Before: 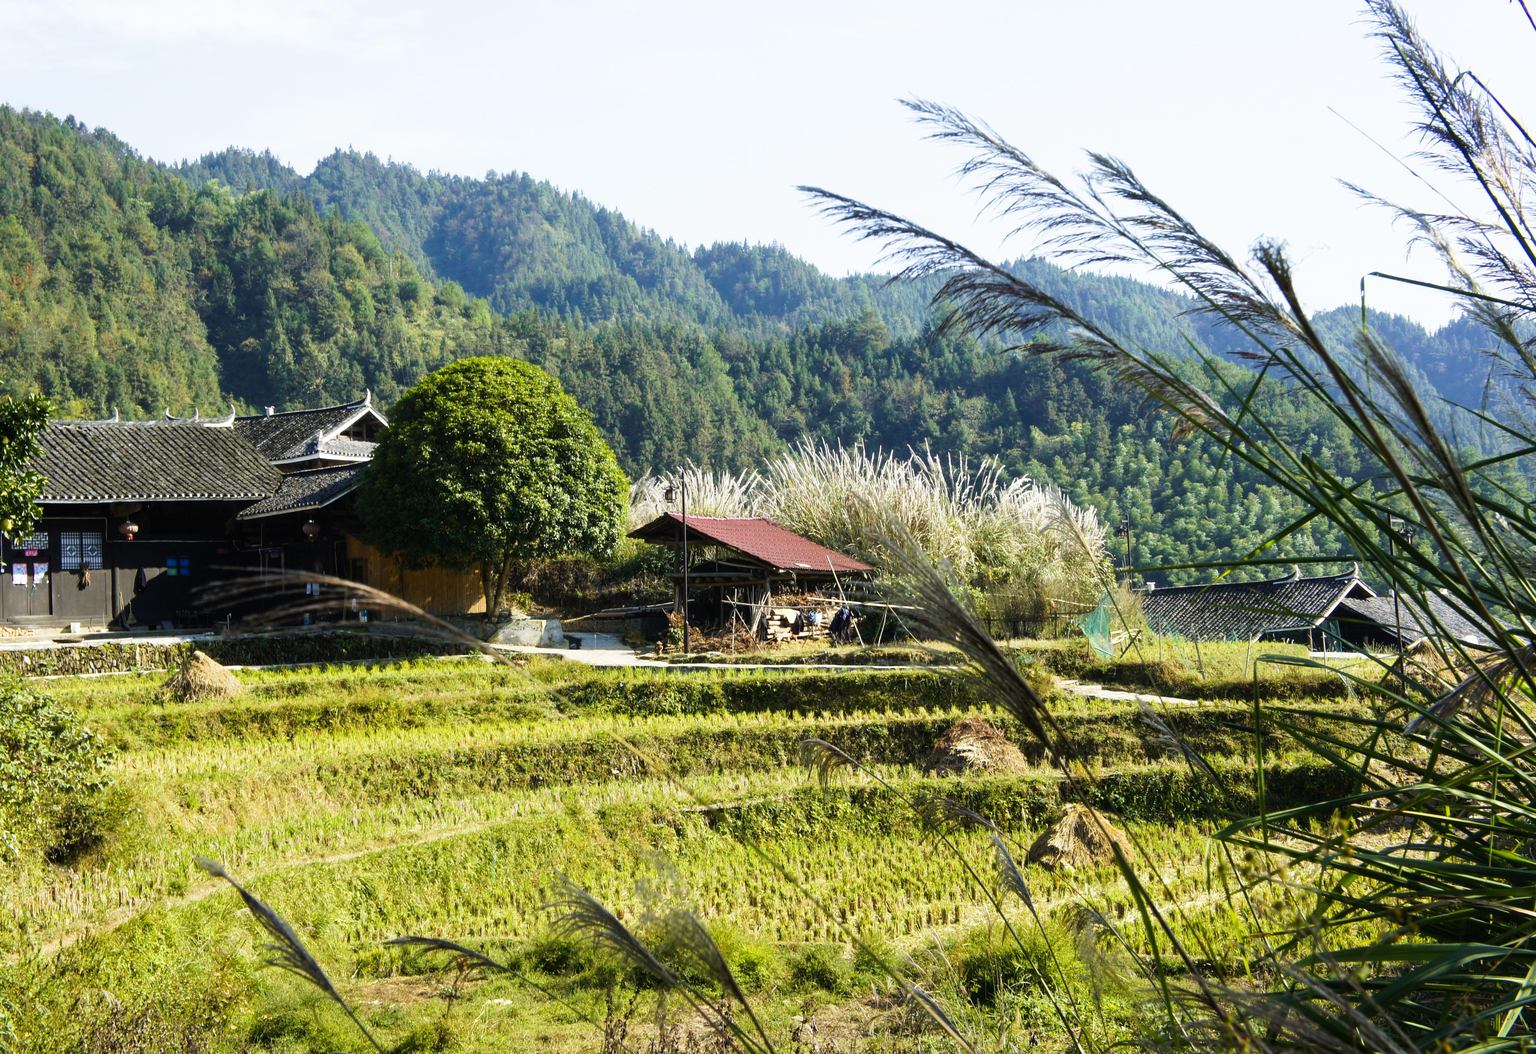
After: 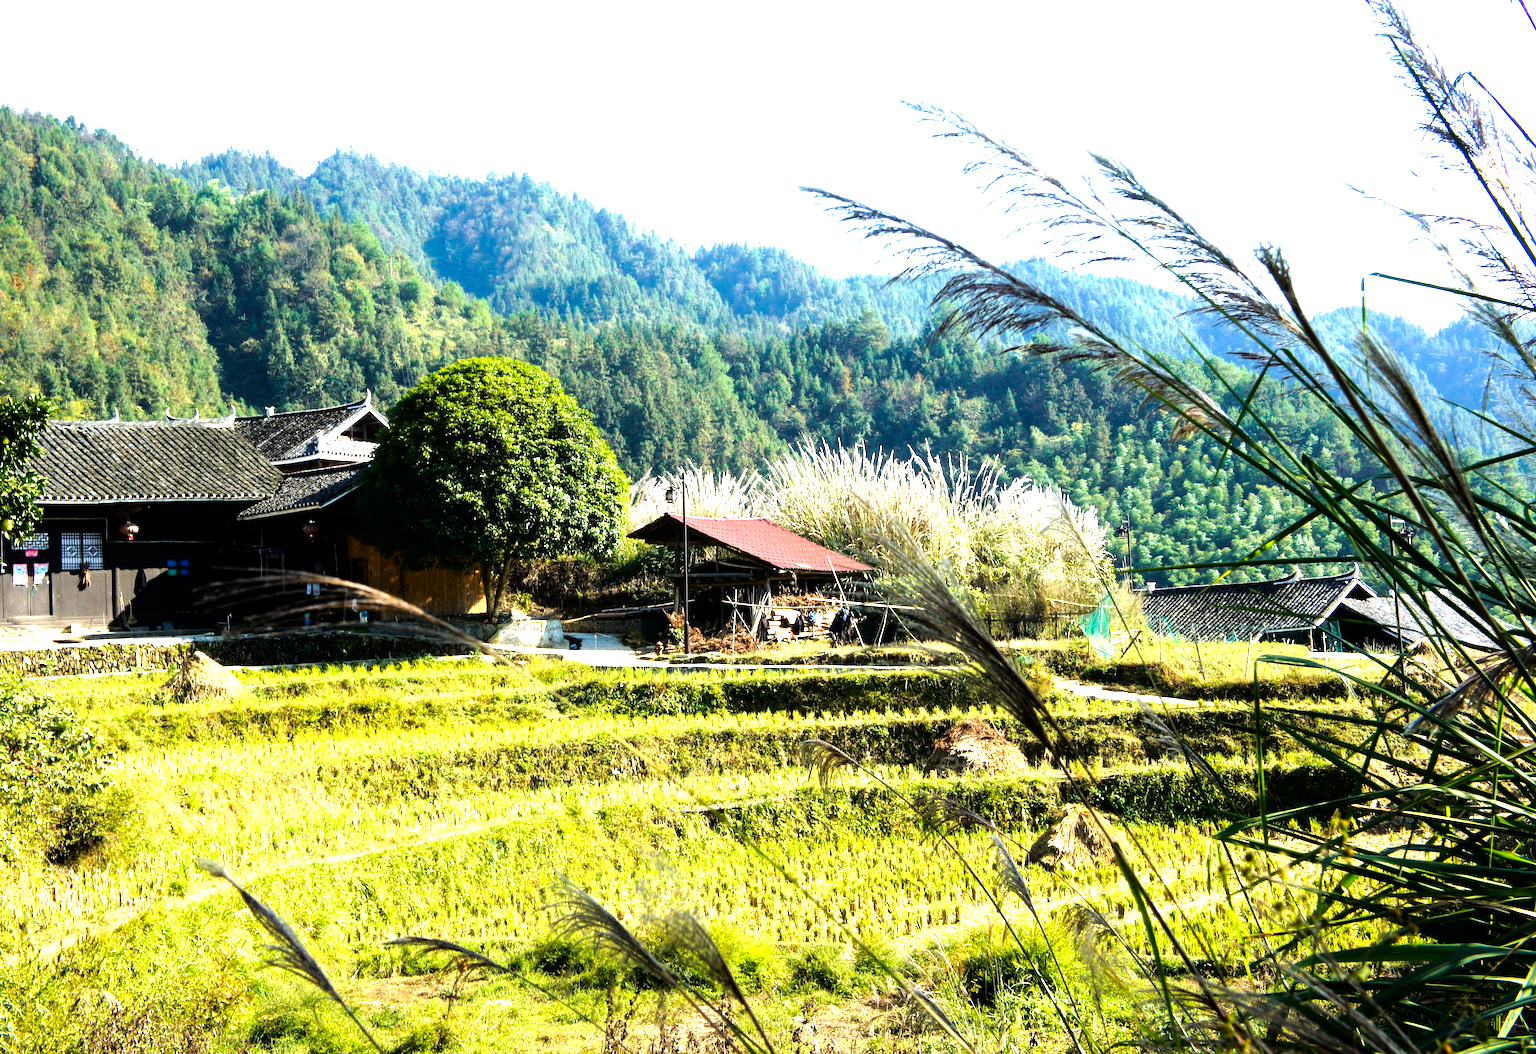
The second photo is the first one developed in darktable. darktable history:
tone equalizer: -8 EV -1.08 EV, -7 EV -1.01 EV, -6 EV -0.837 EV, -5 EV -0.562 EV, -3 EV 0.581 EV, -2 EV 0.856 EV, -1 EV 1.01 EV, +0 EV 1.06 EV
